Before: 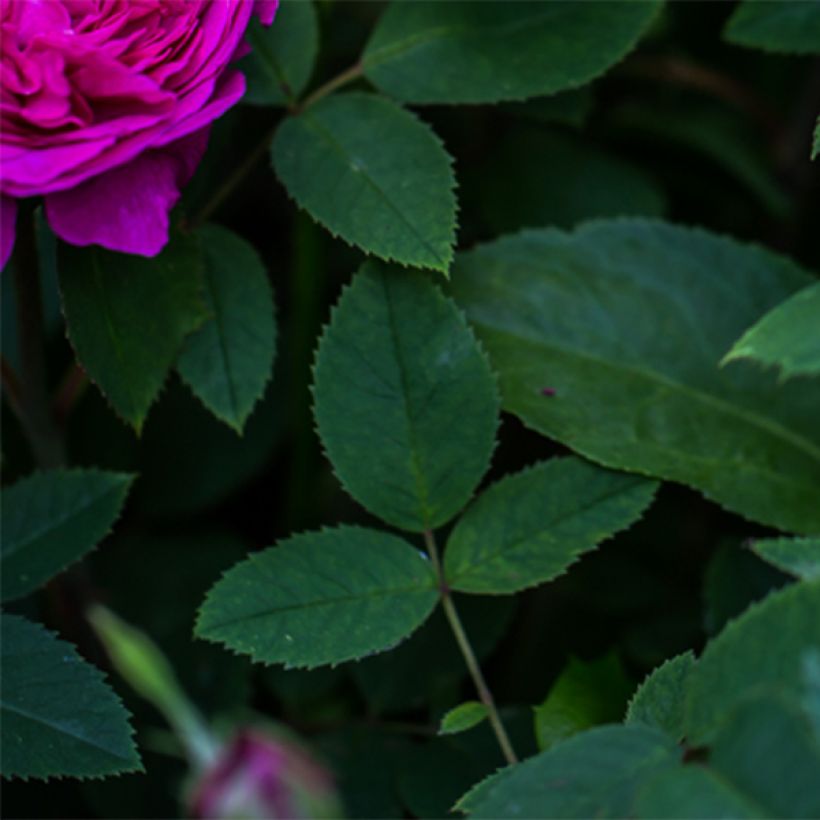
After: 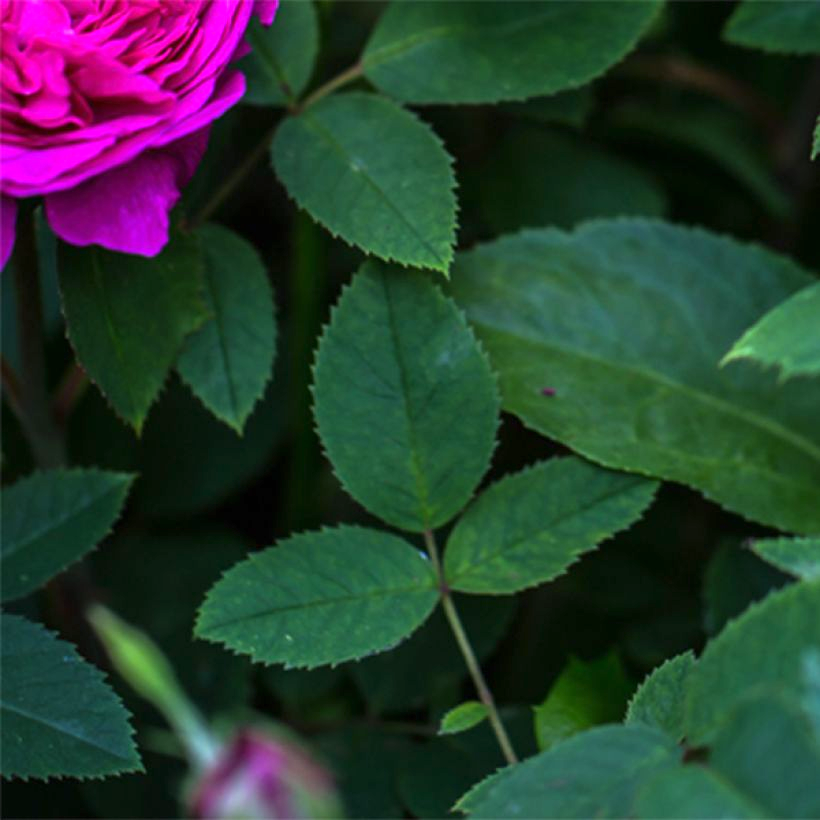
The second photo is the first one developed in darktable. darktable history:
white balance: red 0.988, blue 1.017
exposure: black level correction 0, exposure 0.877 EV, compensate exposure bias true, compensate highlight preservation false
